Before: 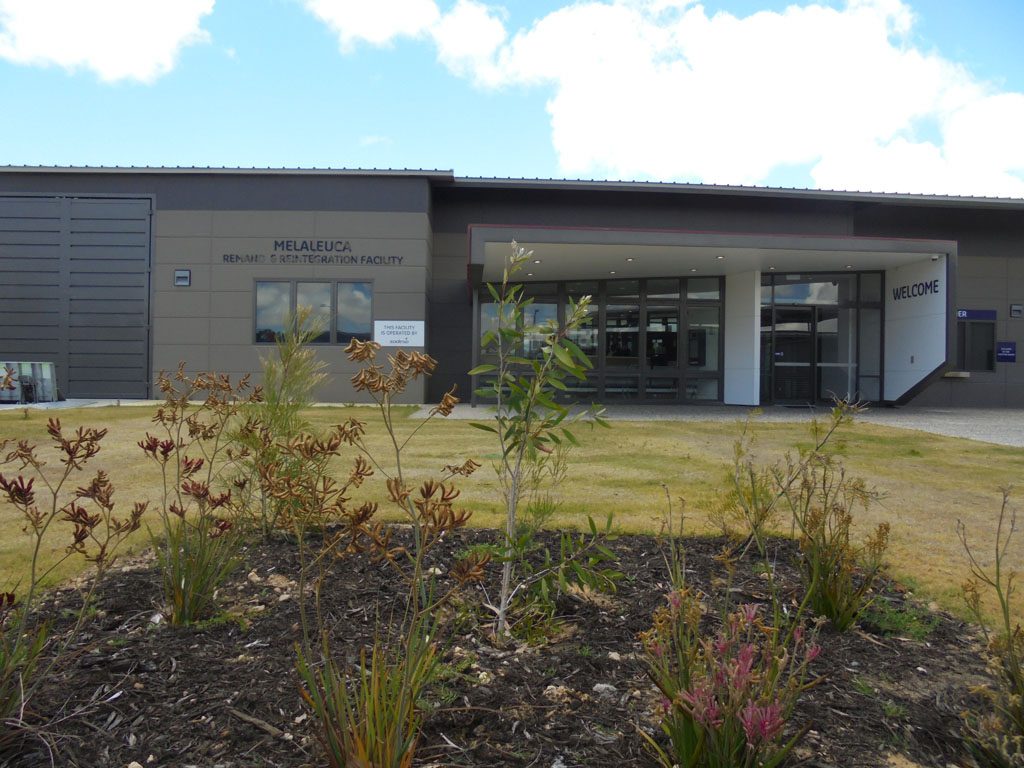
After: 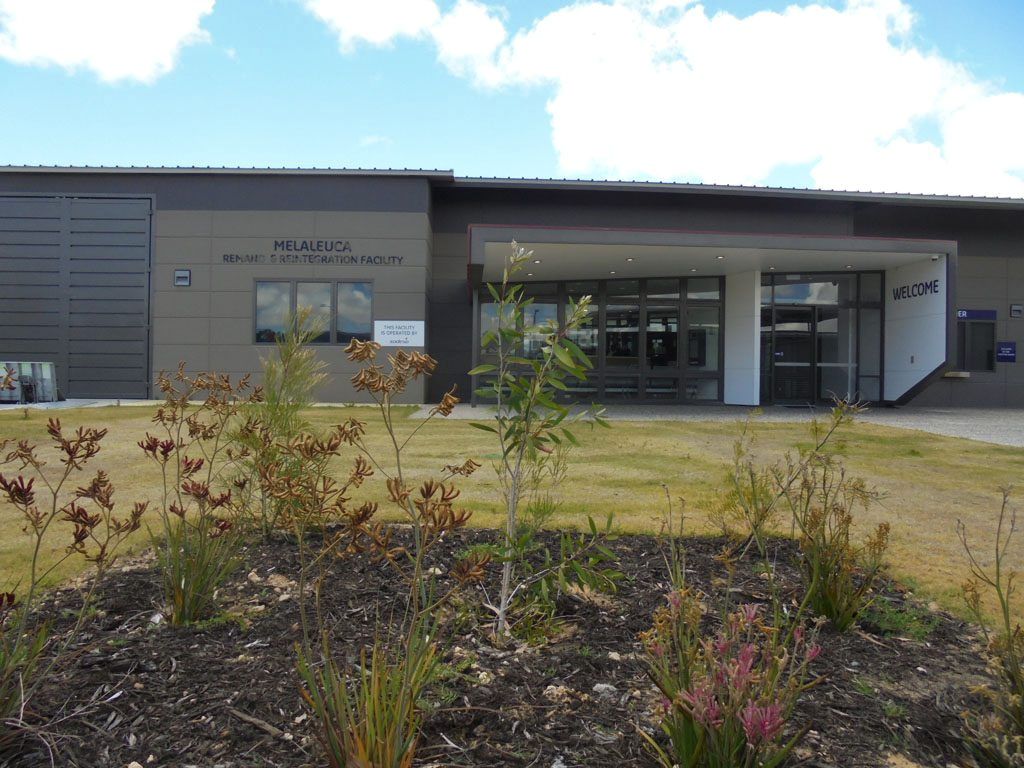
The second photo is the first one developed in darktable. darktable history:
shadows and highlights: shadows 36.34, highlights -27.08, soften with gaussian
tone equalizer: edges refinement/feathering 500, mask exposure compensation -1.57 EV, preserve details no
